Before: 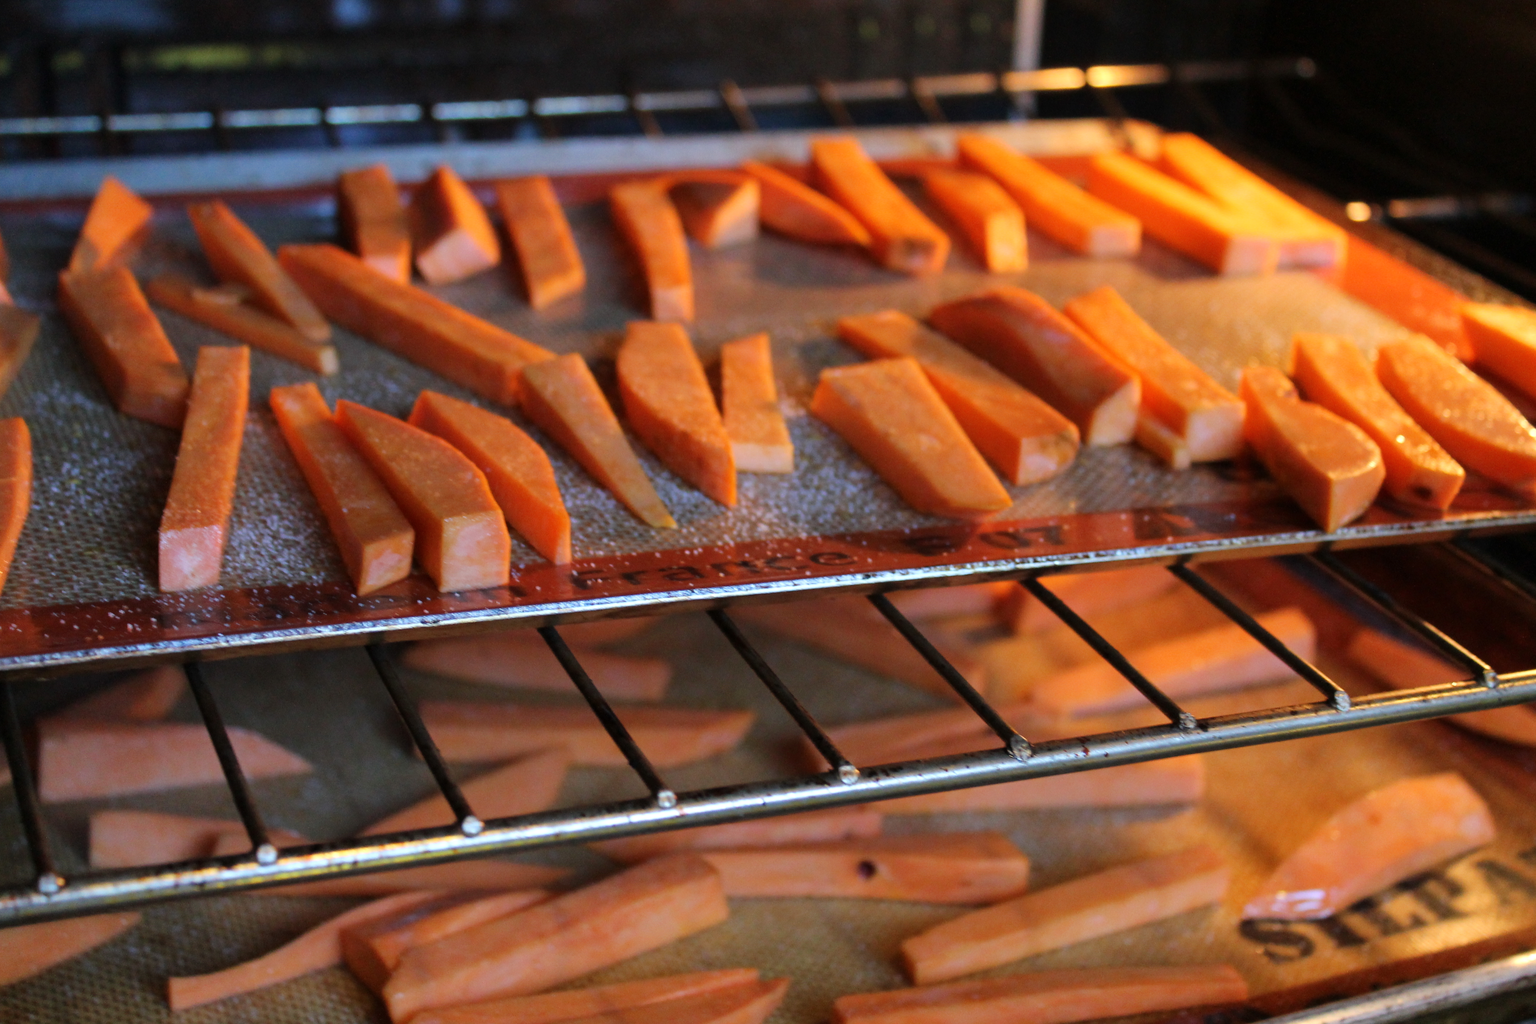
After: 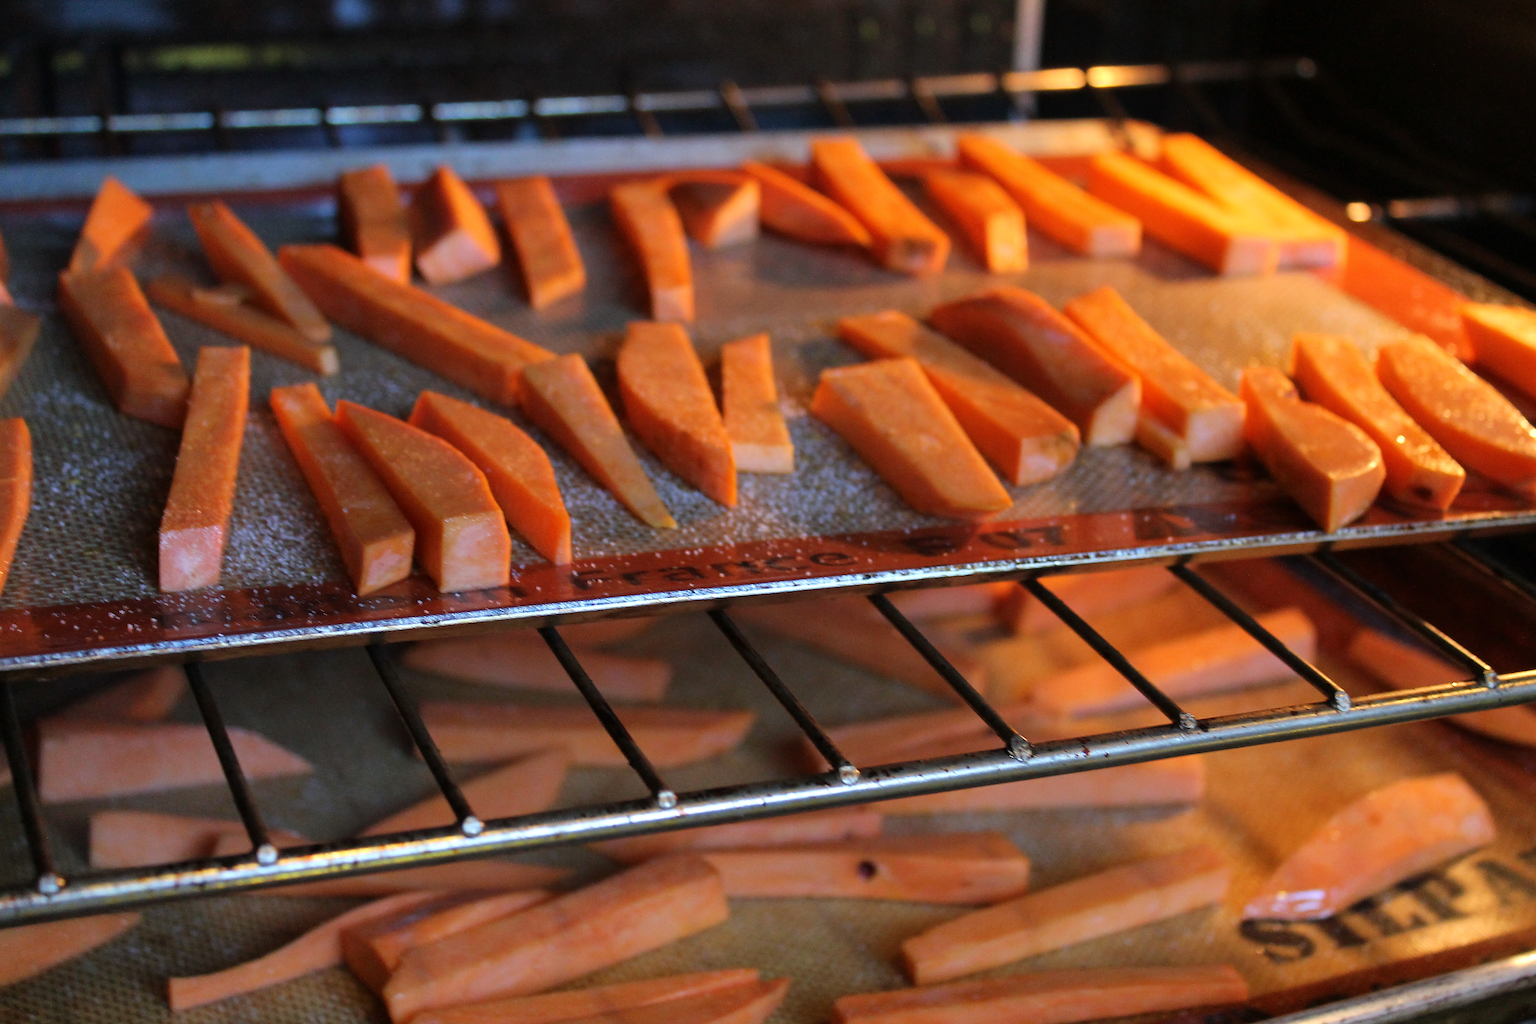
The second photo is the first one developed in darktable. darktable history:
sharpen: radius 1.385, amount 1.235, threshold 0.734
base curve: curves: ch0 [(0, 0) (0.303, 0.277) (1, 1)], preserve colors none
